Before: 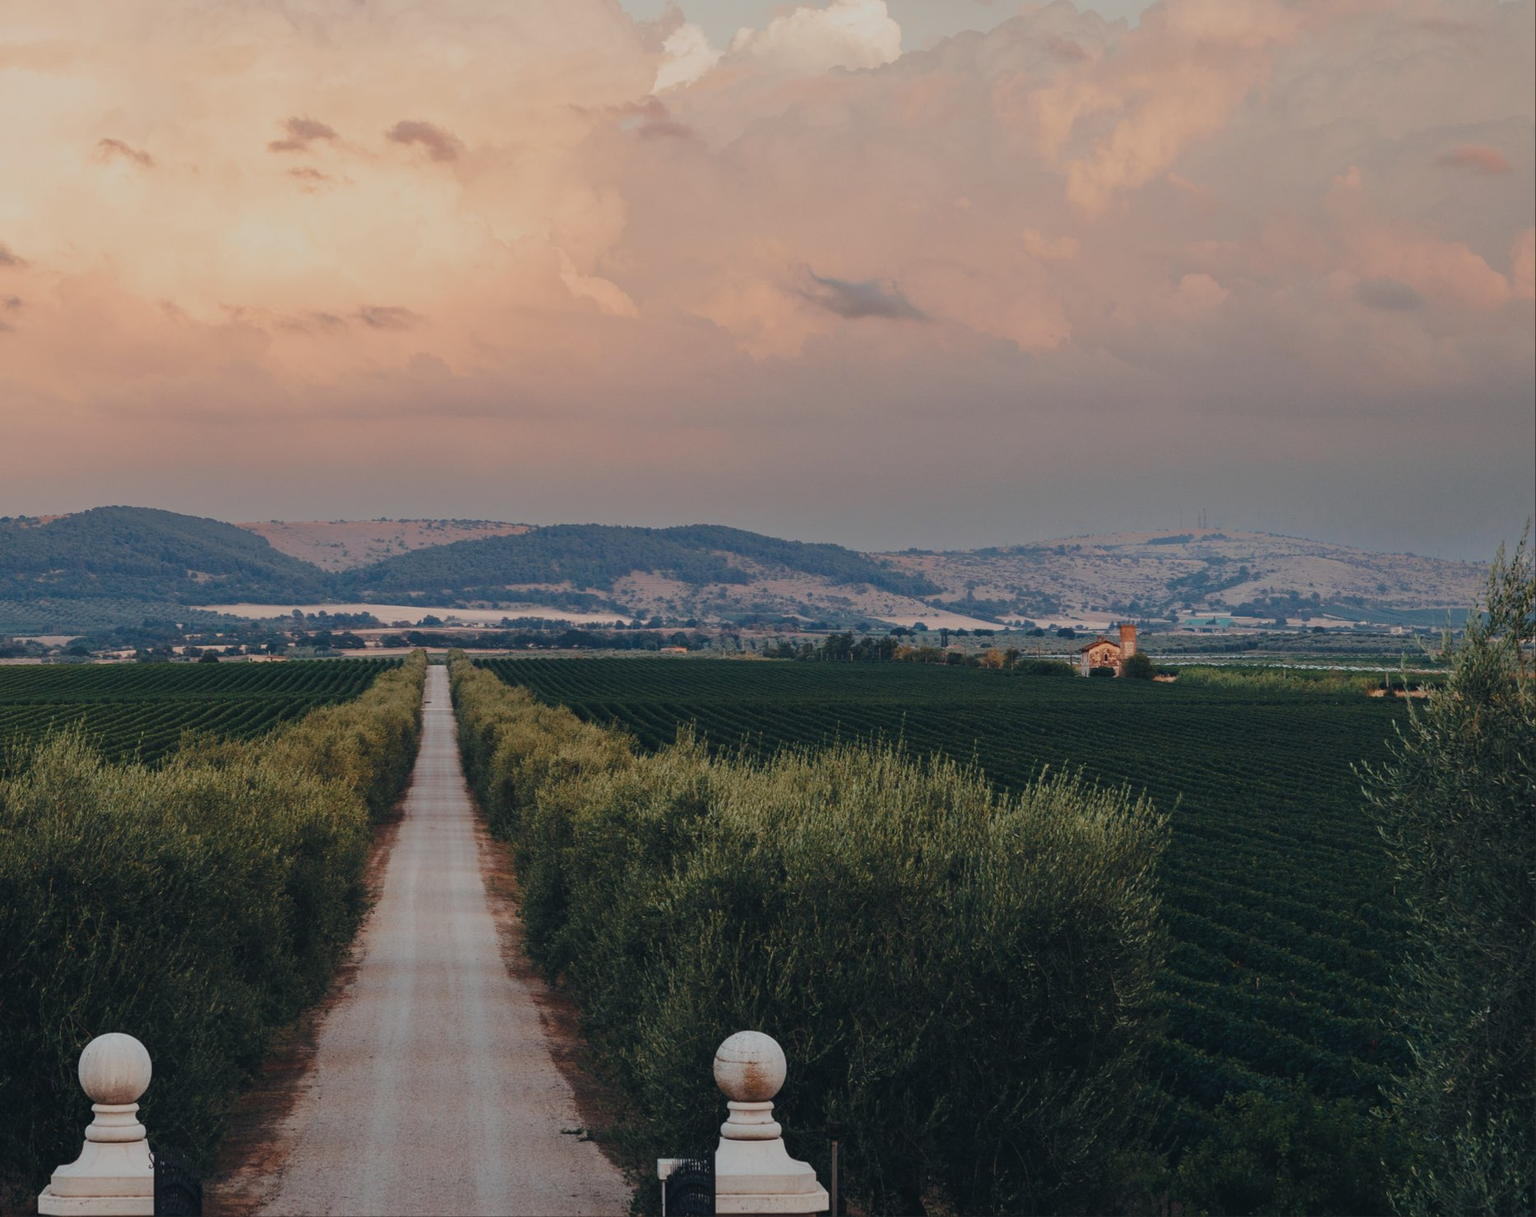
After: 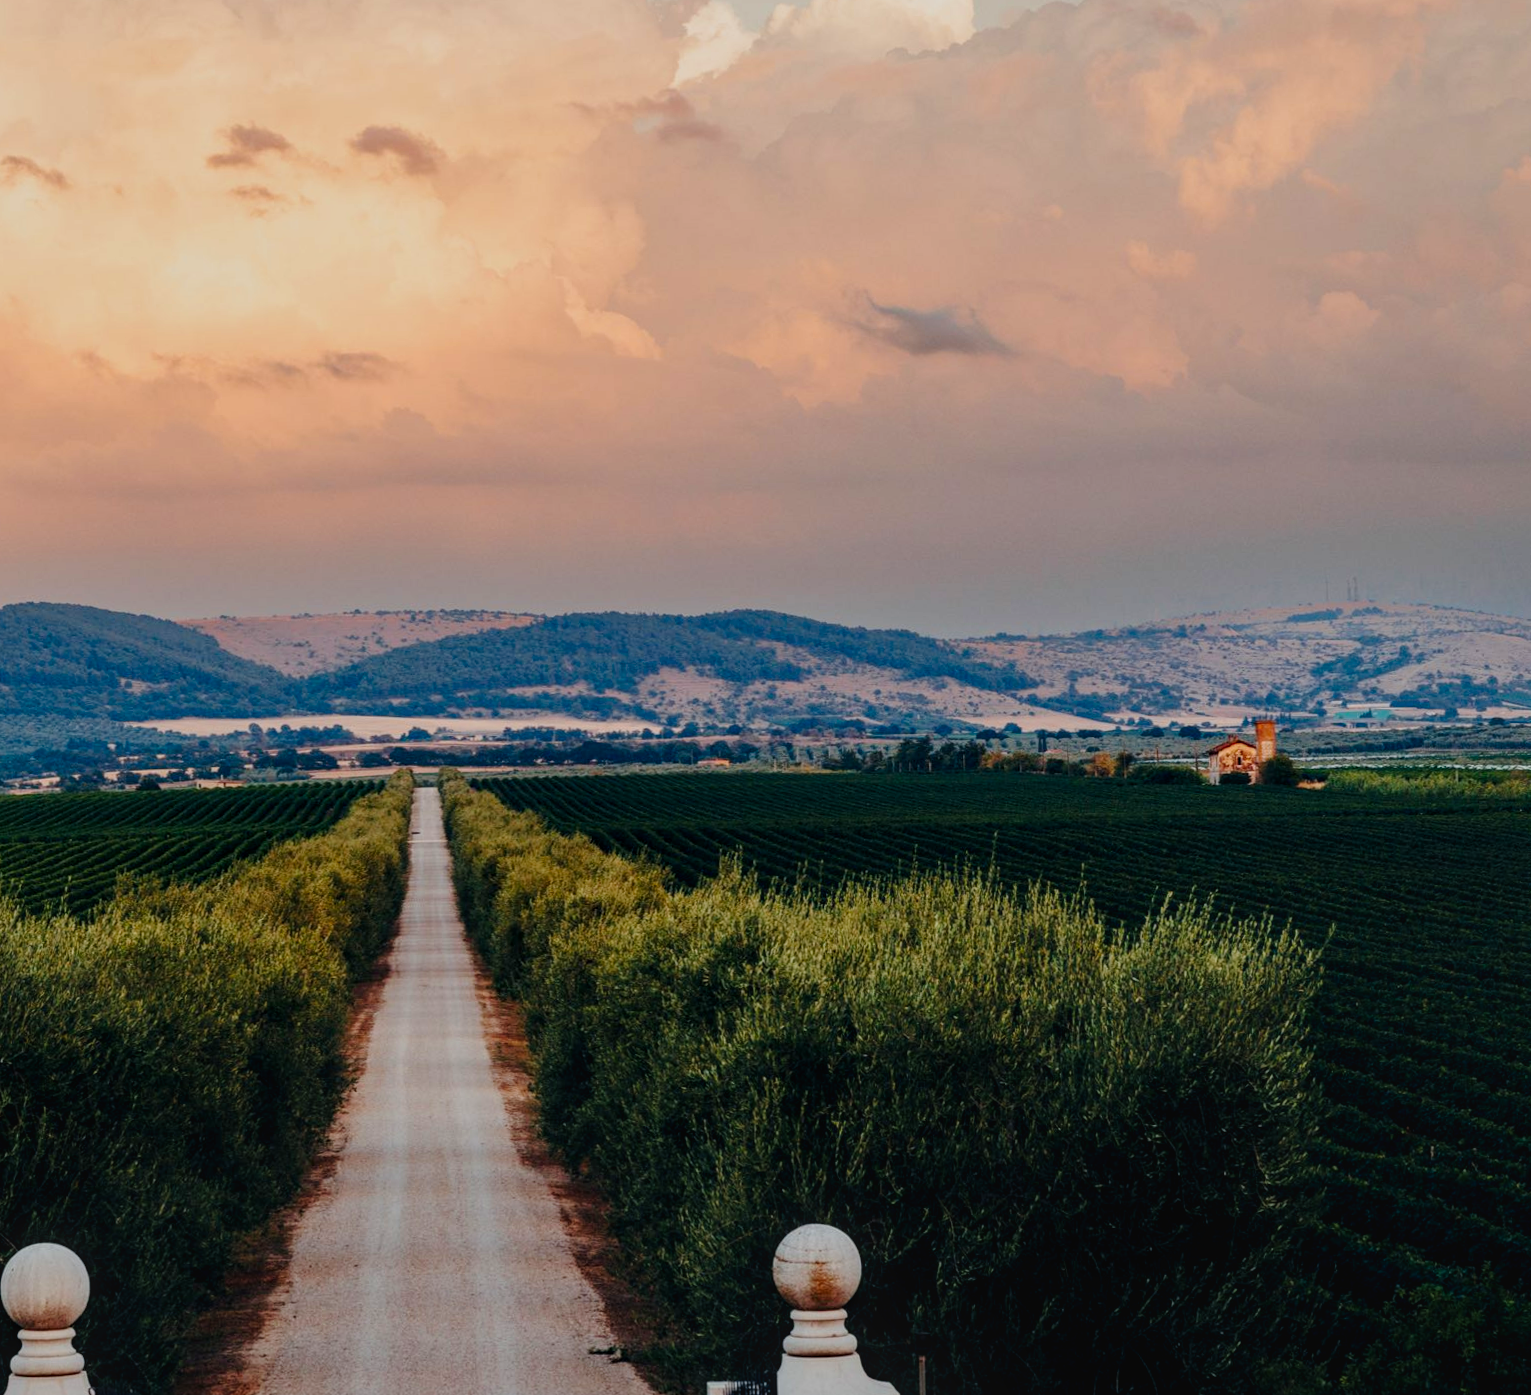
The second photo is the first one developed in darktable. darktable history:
local contrast: on, module defaults
shadows and highlights: shadows 3.51, highlights -18.84, soften with gaussian
color balance rgb: linear chroma grading › global chroma 14.928%, perceptual saturation grading › global saturation -0.135%, global vibrance 9.403%
crop and rotate: angle 1.23°, left 4.56%, top 0.76%, right 11.275%, bottom 2.391%
tone curve: curves: ch0 [(0, 0.029) (0.099, 0.082) (0.264, 0.253) (0.447, 0.481) (0.678, 0.721) (0.828, 0.857) (0.992, 0.94)]; ch1 [(0, 0) (0.311, 0.266) (0.411, 0.374) (0.481, 0.458) (0.501, 0.499) (0.514, 0.512) (0.575, 0.577) (0.643, 0.648) (0.682, 0.674) (0.802, 0.812) (1, 1)]; ch2 [(0, 0) (0.259, 0.207) (0.323, 0.311) (0.376, 0.353) (0.463, 0.456) (0.498, 0.498) (0.524, 0.512) (0.574, 0.582) (0.648, 0.653) (0.768, 0.728) (1, 1)], preserve colors none
contrast brightness saturation: contrast 0.037, saturation 0.151
exposure: black level correction 0.01, exposure 0.012 EV, compensate exposure bias true, compensate highlight preservation false
